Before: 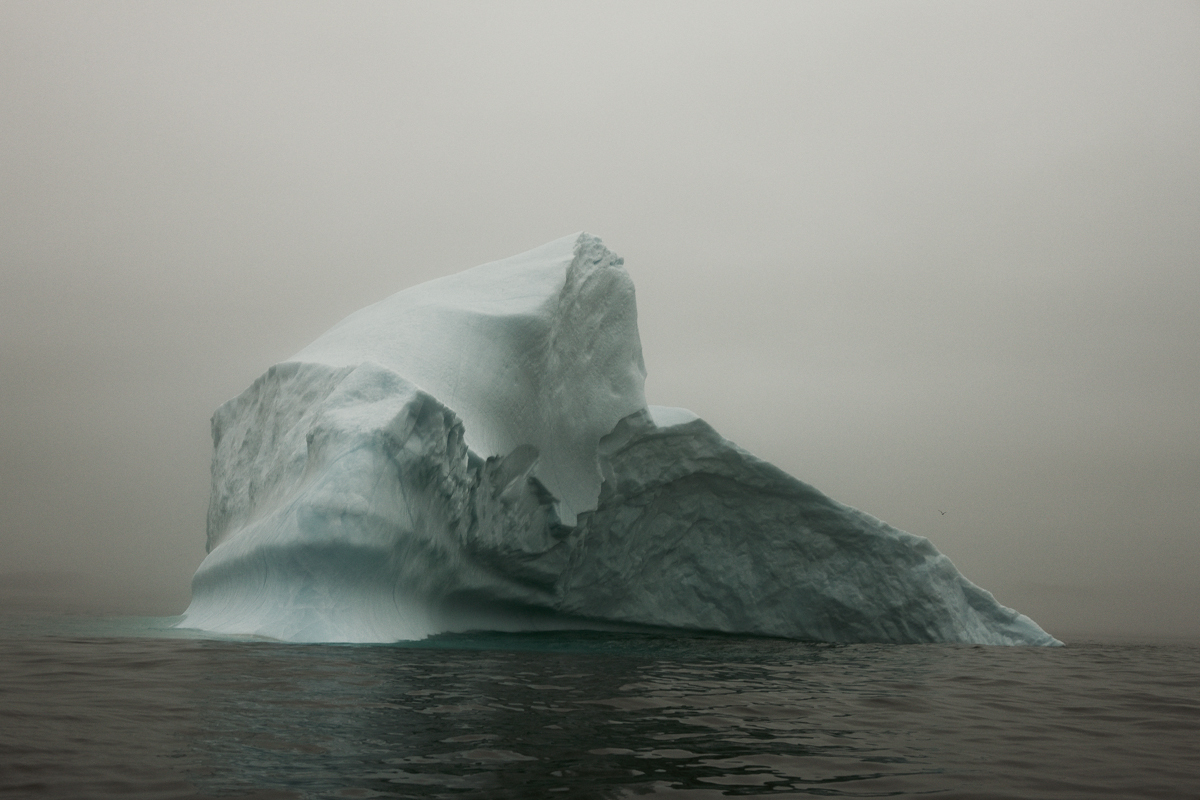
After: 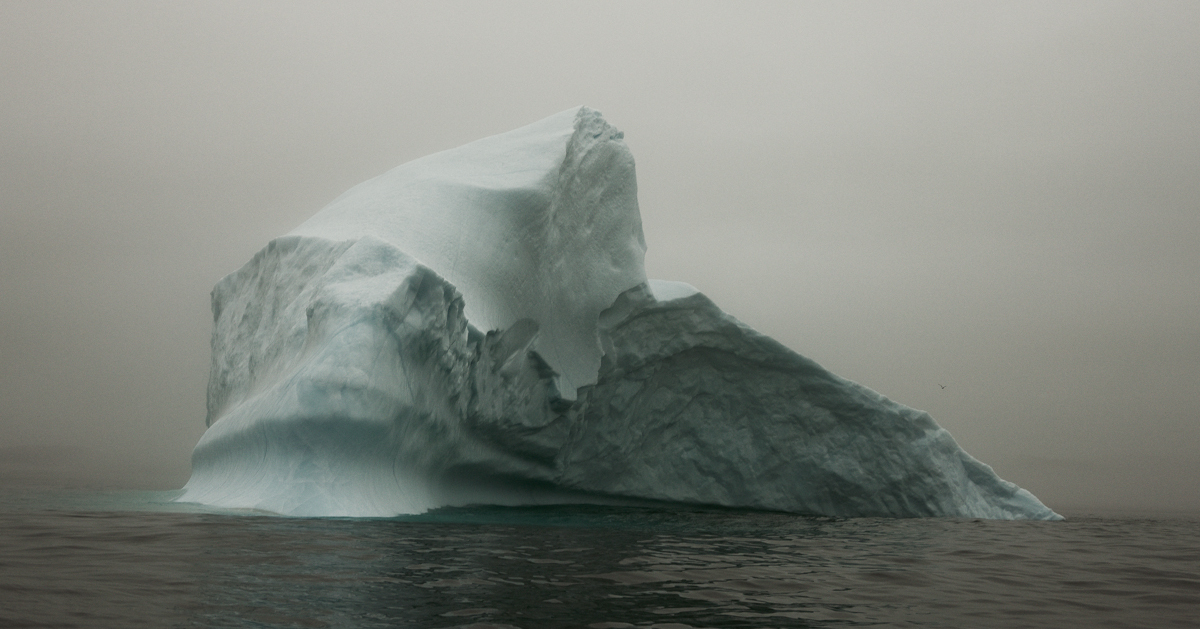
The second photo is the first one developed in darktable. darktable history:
color balance: on, module defaults
crop and rotate: top 15.774%, bottom 5.506%
